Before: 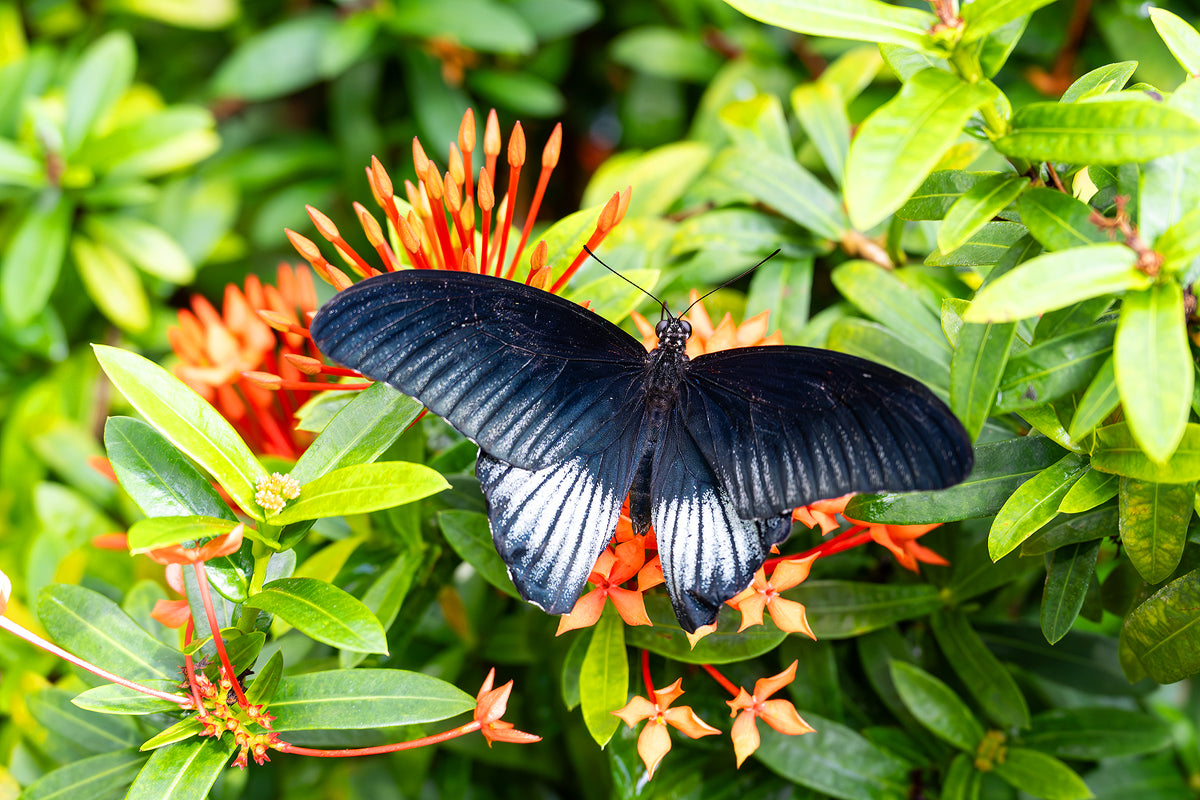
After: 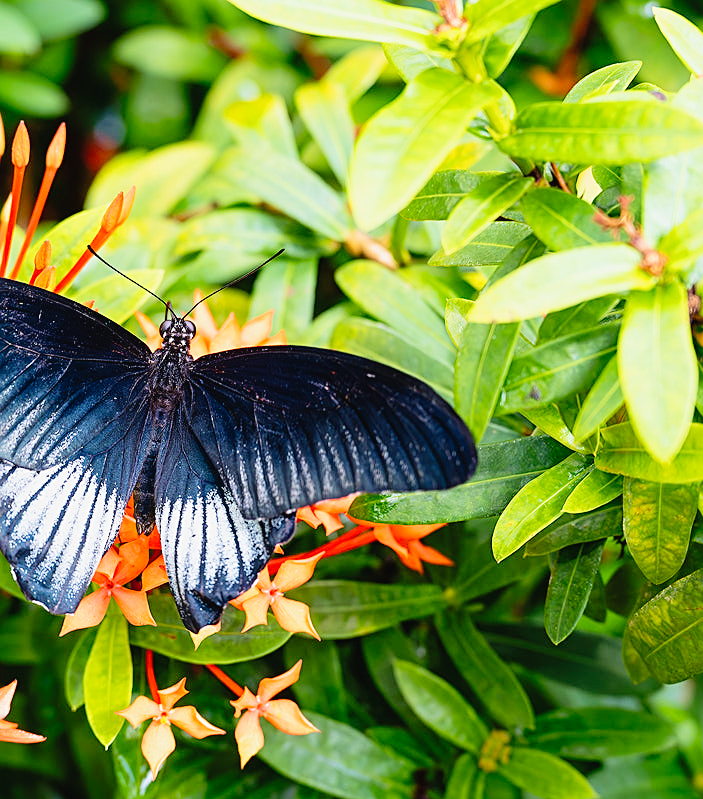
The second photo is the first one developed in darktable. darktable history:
tone curve: curves: ch0 [(0, 0.021) (0.049, 0.044) (0.152, 0.14) (0.328, 0.377) (0.473, 0.543) (0.641, 0.705) (0.868, 0.887) (1, 0.969)]; ch1 [(0, 0) (0.322, 0.328) (0.43, 0.425) (0.474, 0.466) (0.502, 0.503) (0.522, 0.526) (0.564, 0.591) (0.602, 0.632) (0.677, 0.701) (0.859, 0.885) (1, 1)]; ch2 [(0, 0) (0.33, 0.301) (0.447, 0.44) (0.487, 0.496) (0.502, 0.516) (0.535, 0.554) (0.565, 0.598) (0.618, 0.629) (1, 1)], preserve colors none
crop: left 41.392%
contrast brightness saturation: contrast 0.03, brightness 0.064, saturation 0.12
velvia: on, module defaults
sharpen: on, module defaults
